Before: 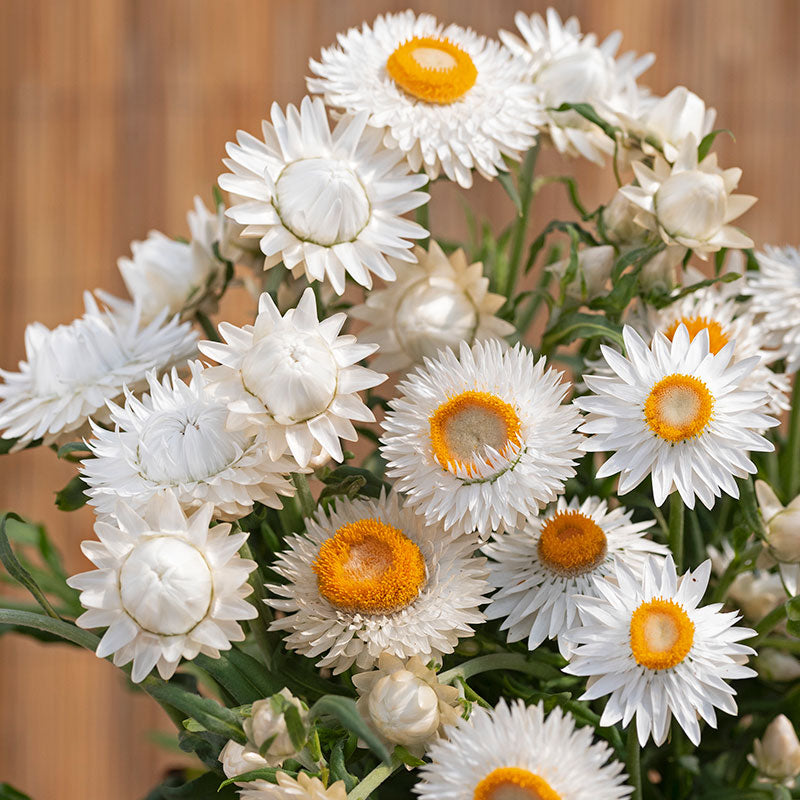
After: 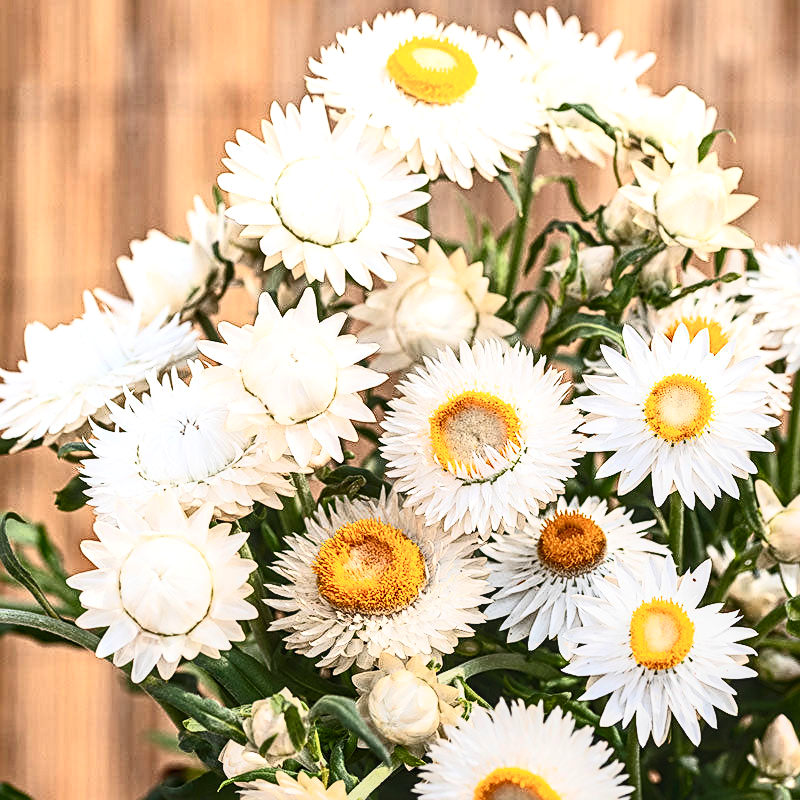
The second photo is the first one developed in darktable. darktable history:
local contrast: detail 130%
contrast brightness saturation: contrast 0.62, brightness 0.34, saturation 0.14
sharpen: on, module defaults
